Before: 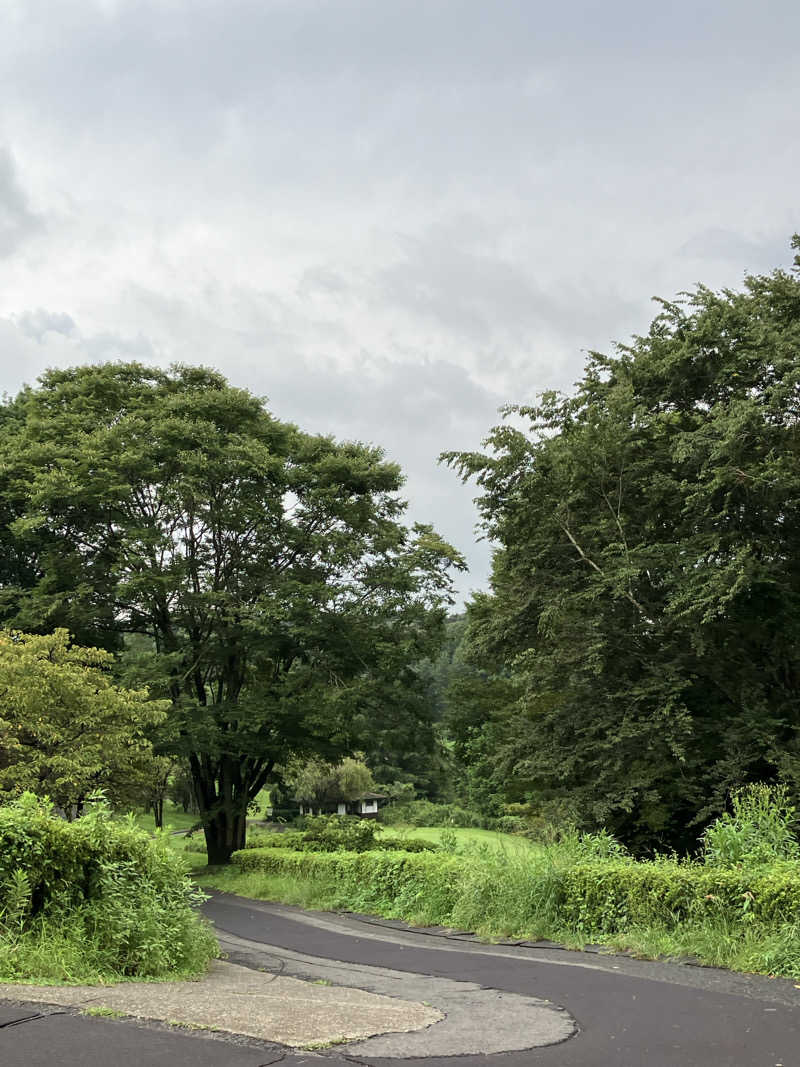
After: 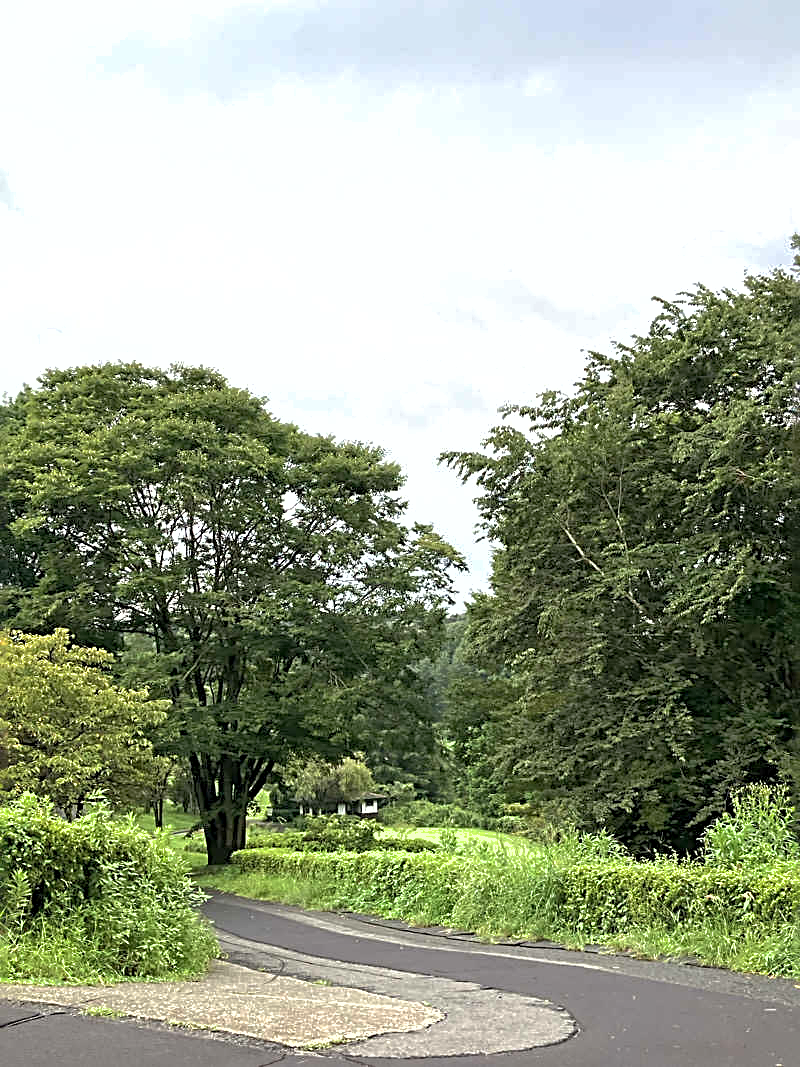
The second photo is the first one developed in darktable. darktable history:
sharpen: radius 3.023, amount 0.759
shadows and highlights: on, module defaults
exposure: exposure 0.66 EV, compensate highlight preservation false
